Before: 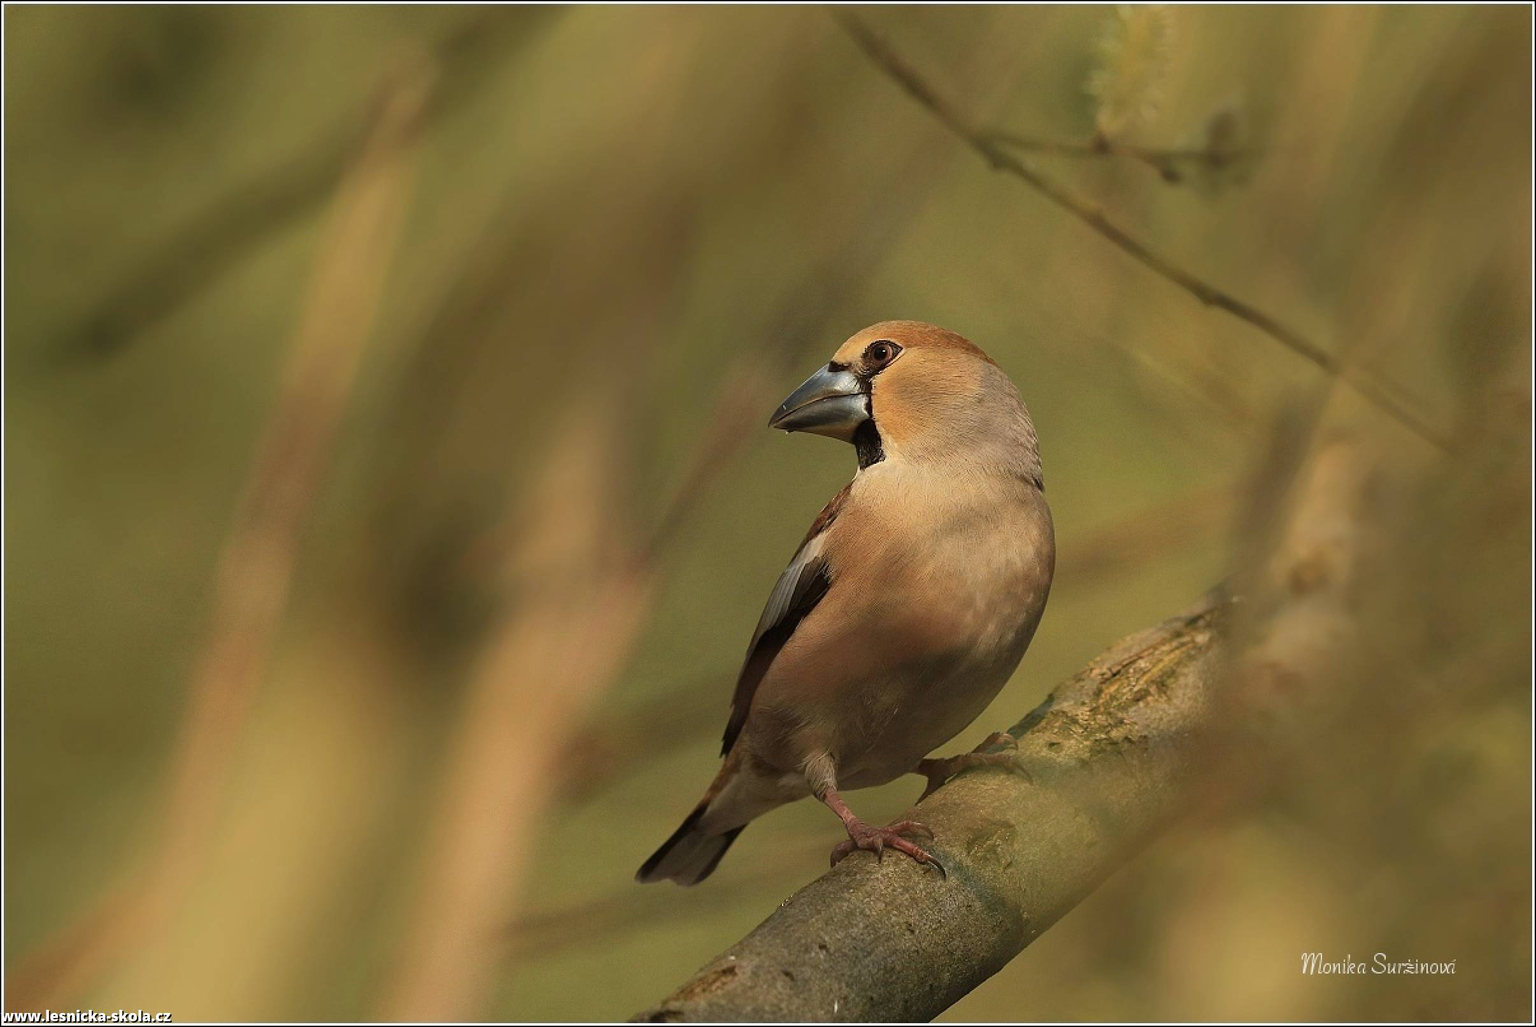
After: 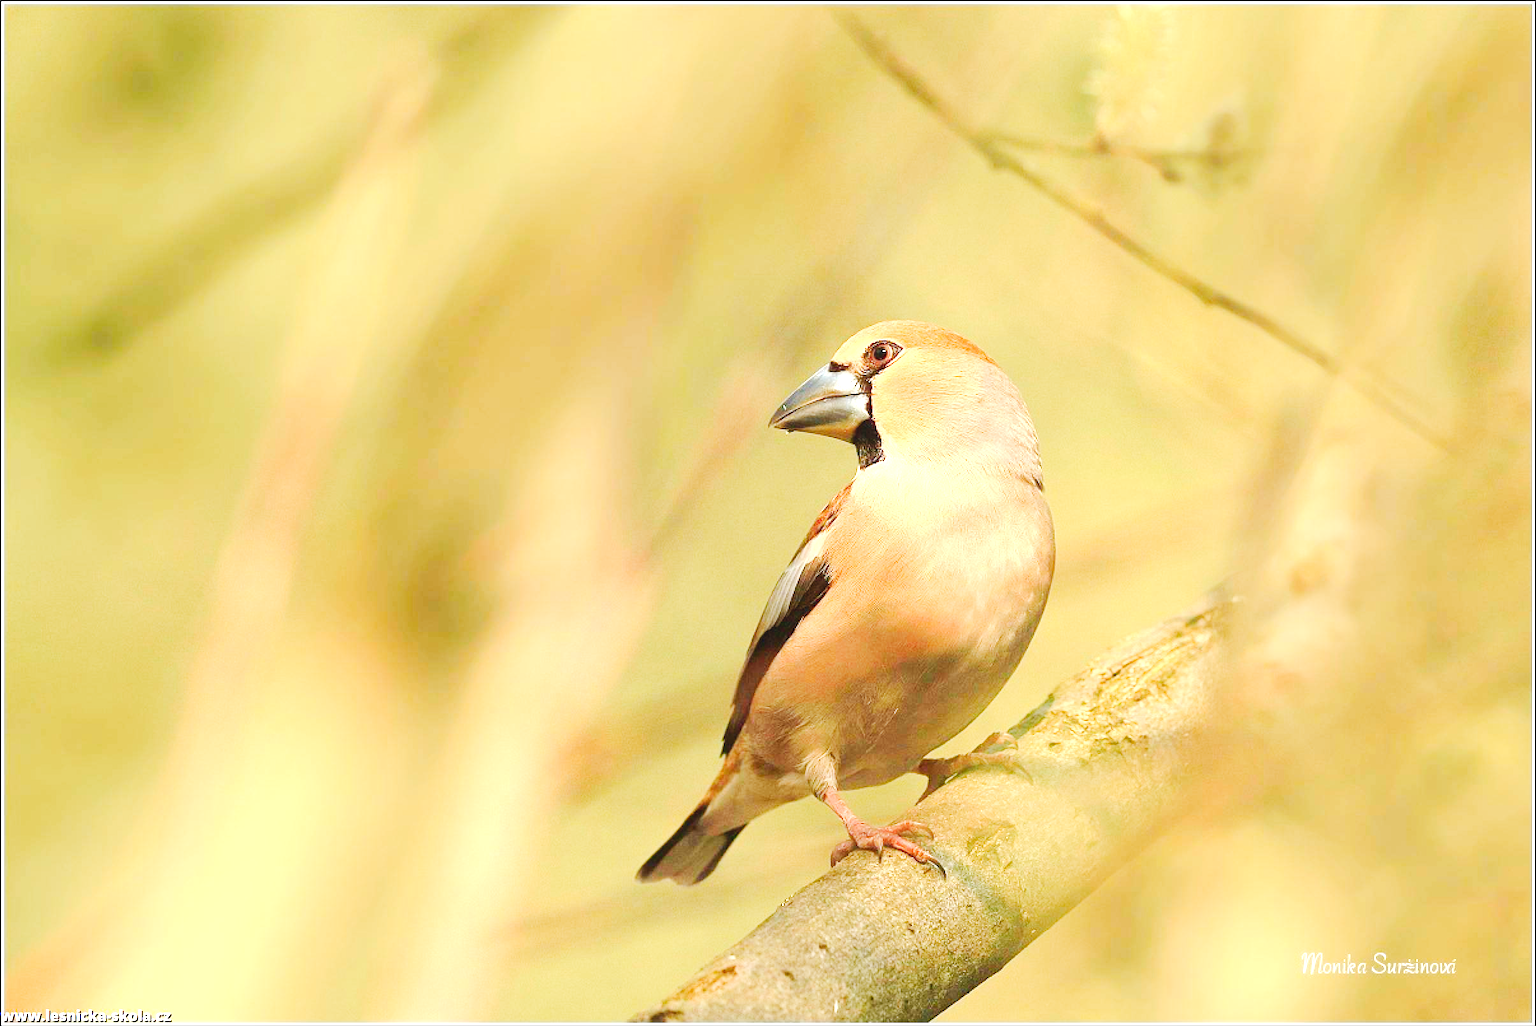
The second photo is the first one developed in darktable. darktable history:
levels: levels [0, 0.397, 0.955]
exposure: black level correction 0, exposure 1.453 EV, compensate highlight preservation false
tone curve: curves: ch0 [(0, 0) (0.003, 0.019) (0.011, 0.021) (0.025, 0.023) (0.044, 0.026) (0.069, 0.037) (0.1, 0.059) (0.136, 0.088) (0.177, 0.138) (0.224, 0.199) (0.277, 0.279) (0.335, 0.376) (0.399, 0.481) (0.468, 0.581) (0.543, 0.658) (0.623, 0.735) (0.709, 0.8) (0.801, 0.861) (0.898, 0.928) (1, 1)], preserve colors none
